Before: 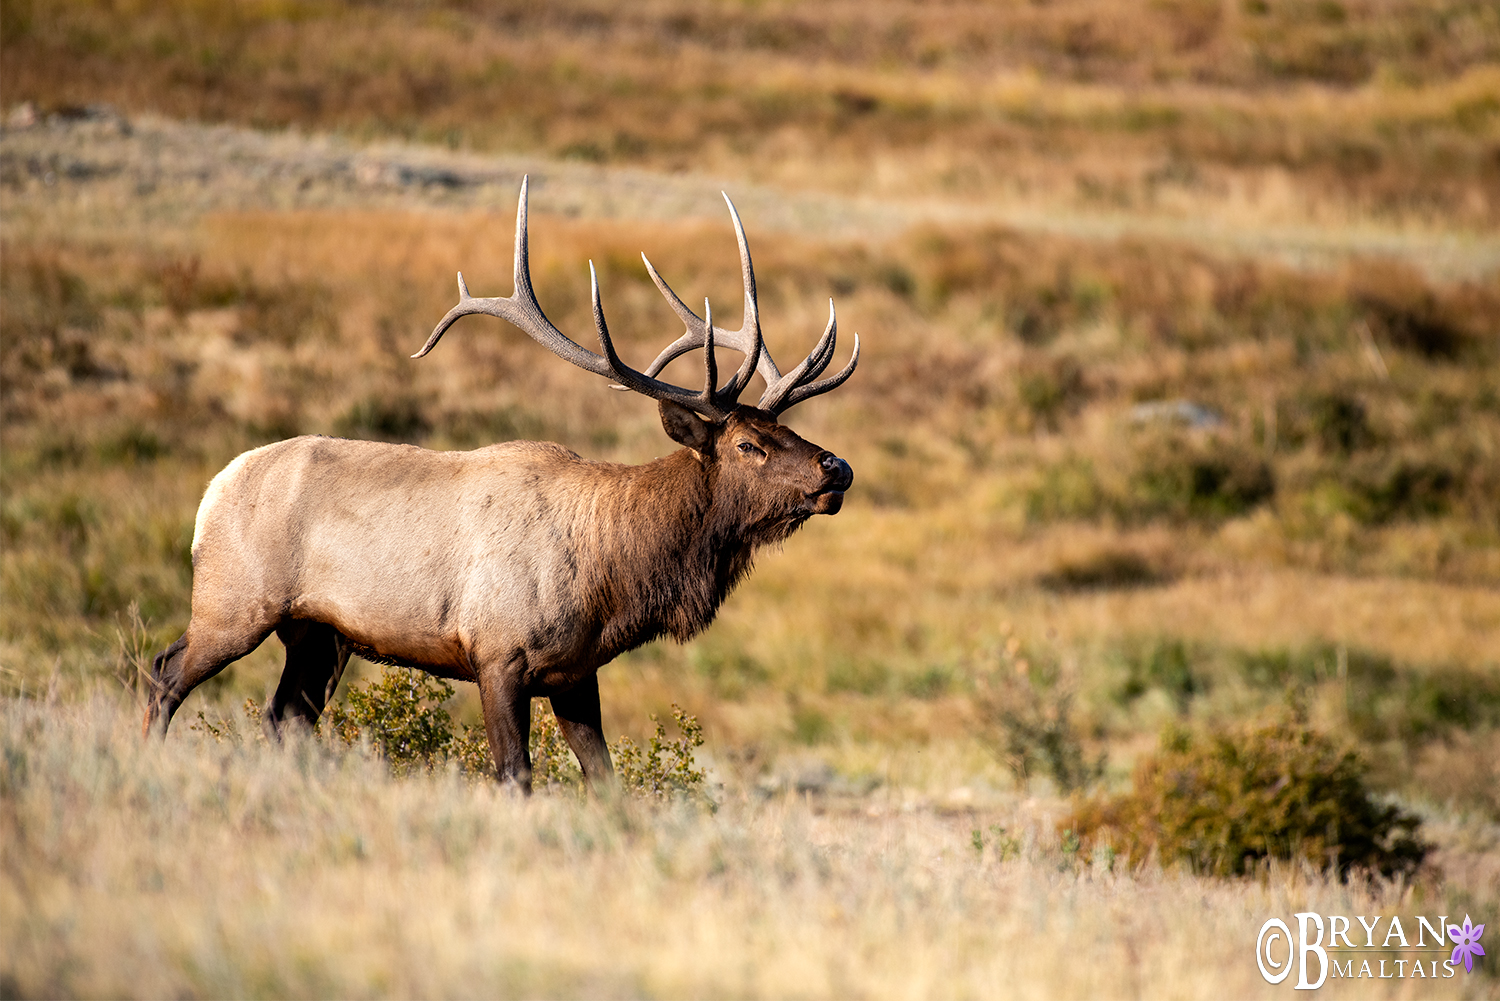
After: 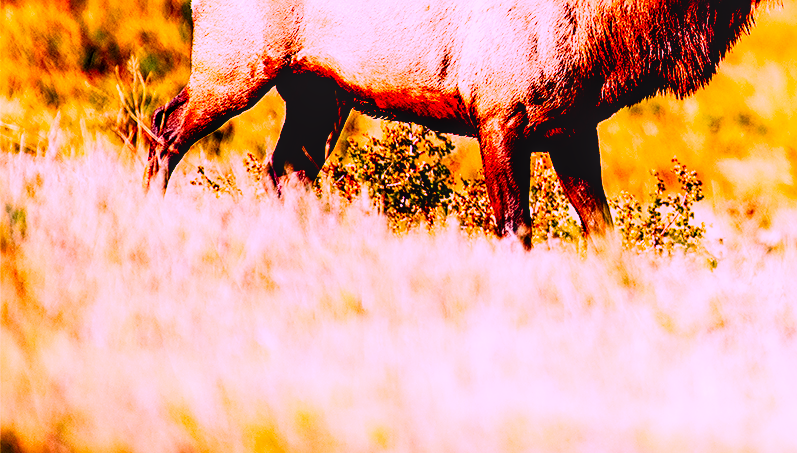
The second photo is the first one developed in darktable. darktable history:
crop and rotate: top 54.538%, right 46.858%, bottom 0.158%
tone curve: curves: ch0 [(0, 0) (0.16, 0.055) (0.506, 0.762) (1, 1.024)], preserve colors none
color correction: highlights a* 19.15, highlights b* -11.24, saturation 1.66
contrast brightness saturation: contrast 0.036, saturation 0.159
exposure: black level correction 0.013, compensate highlight preservation false
sharpen: on, module defaults
local contrast: on, module defaults
